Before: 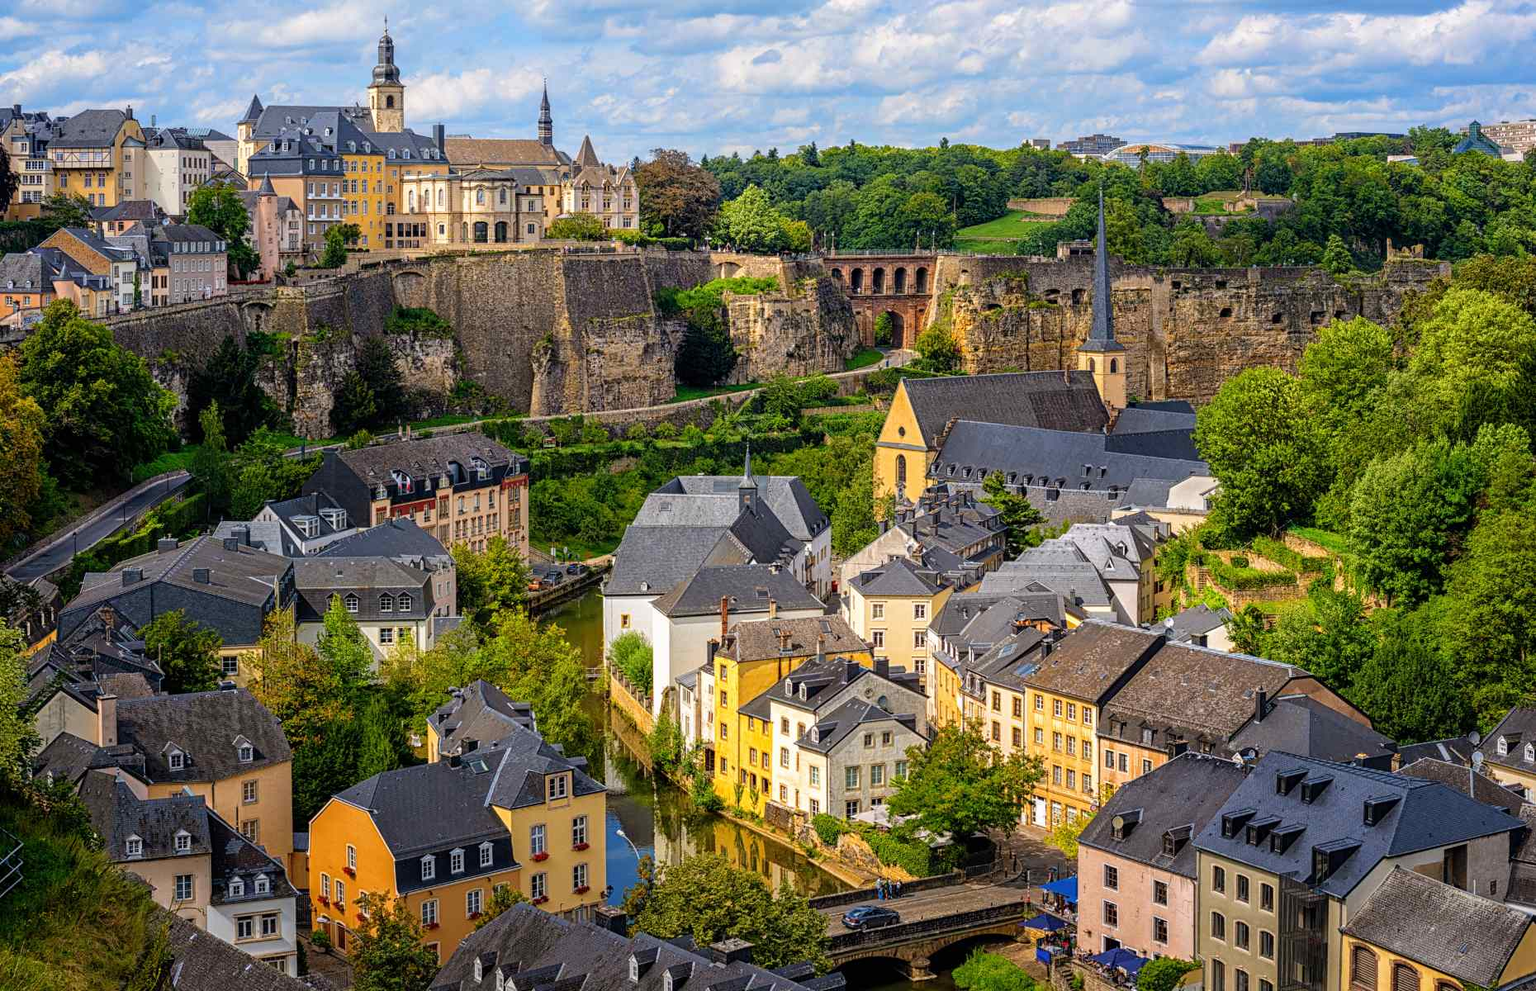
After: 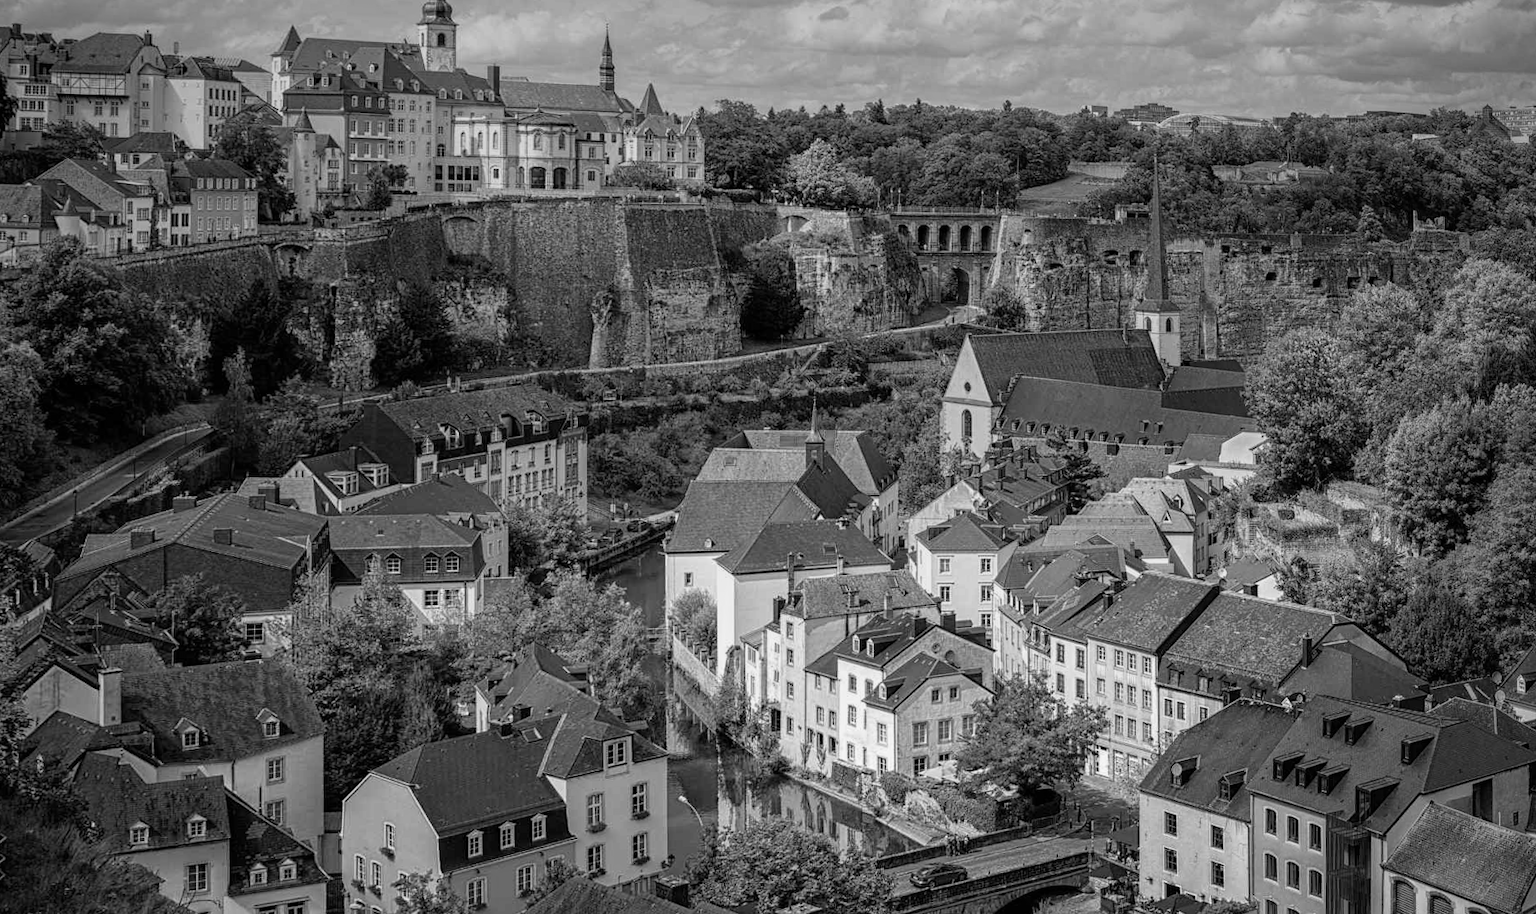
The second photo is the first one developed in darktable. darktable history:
graduated density: on, module defaults
vignetting: on, module defaults
monochrome: a -6.99, b 35.61, size 1.4
rotate and perspective: rotation -0.013°, lens shift (vertical) -0.027, lens shift (horizontal) 0.178, crop left 0.016, crop right 0.989, crop top 0.082, crop bottom 0.918
